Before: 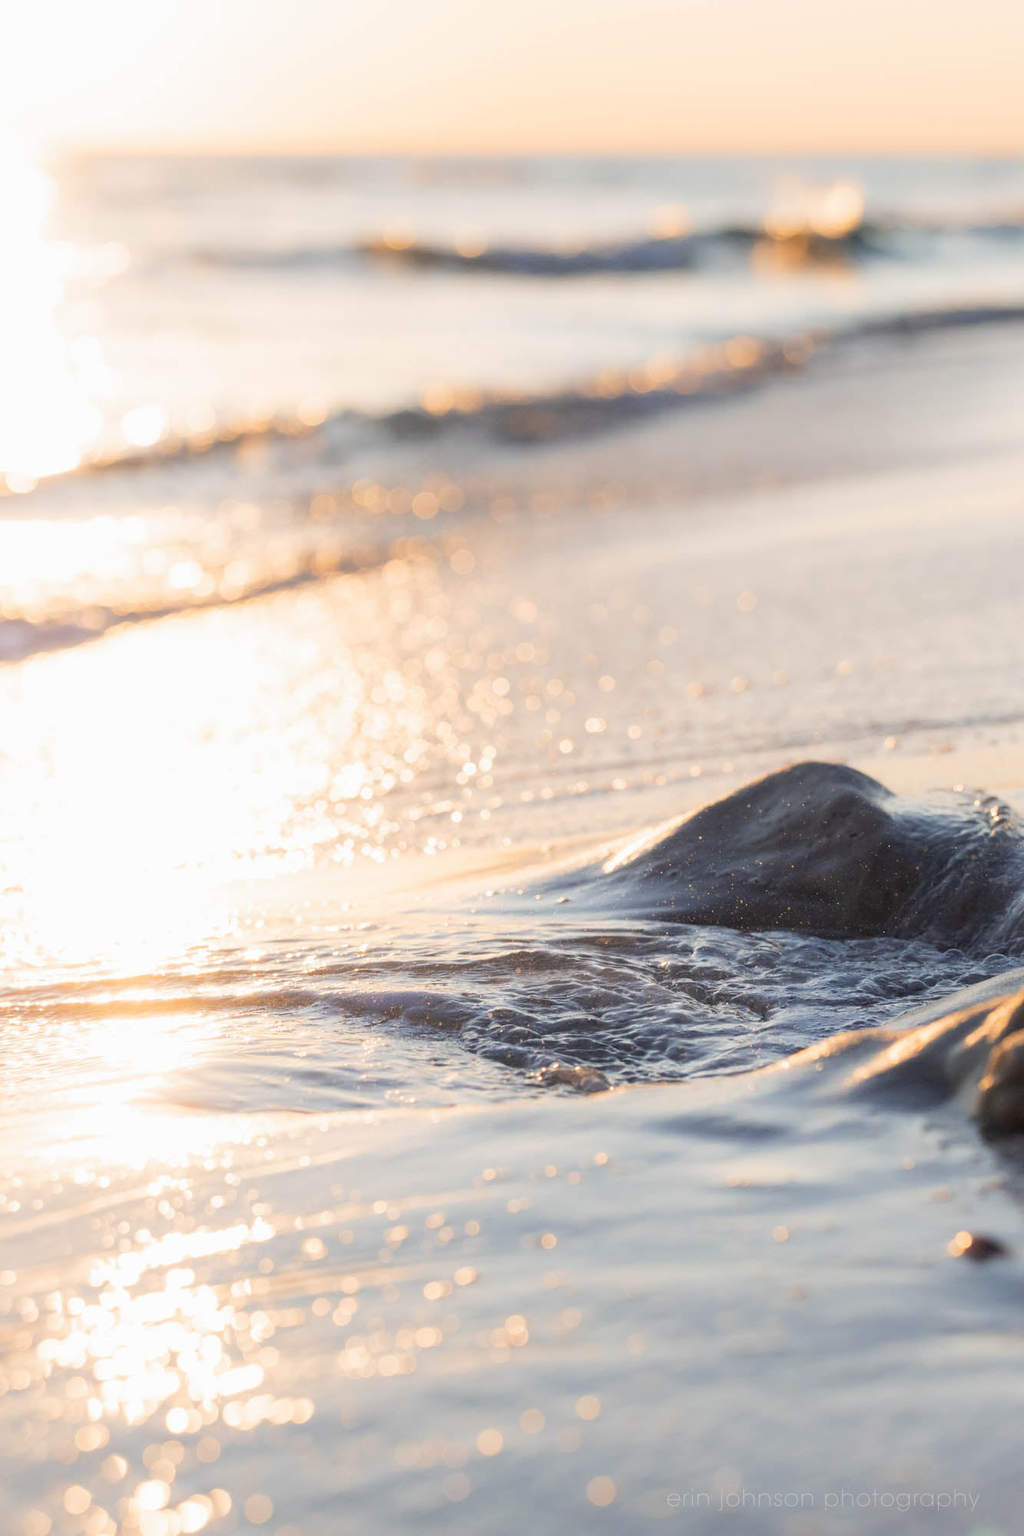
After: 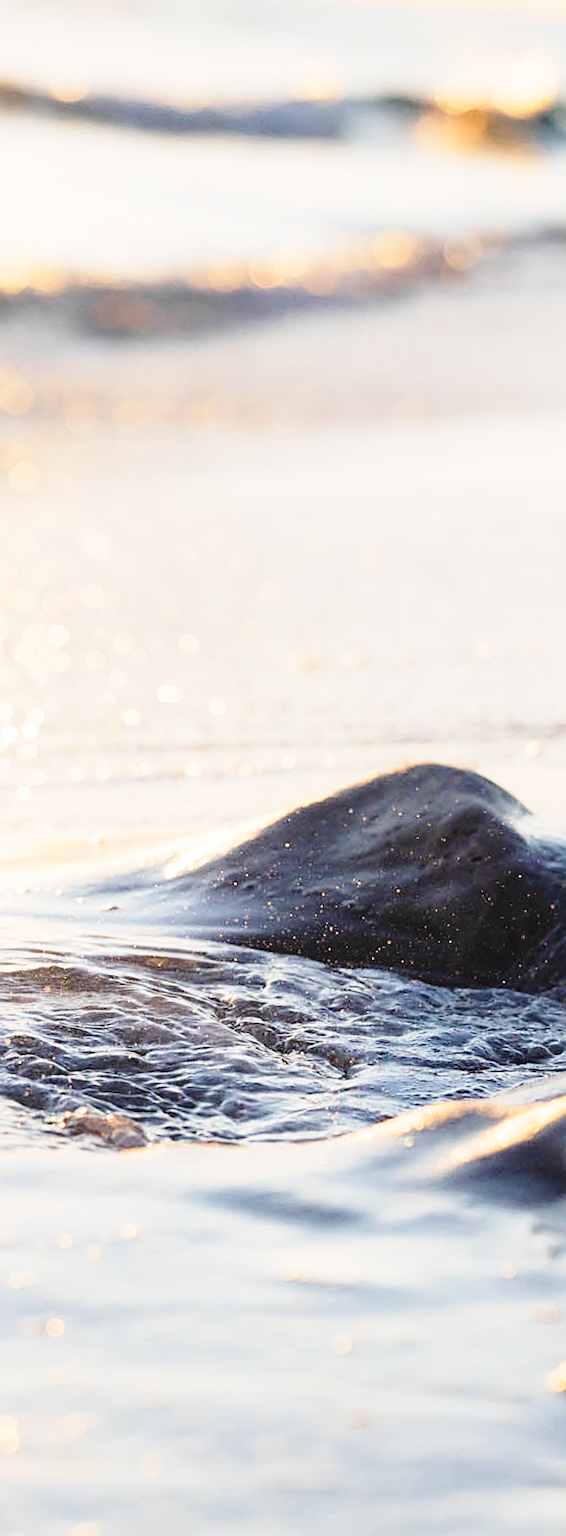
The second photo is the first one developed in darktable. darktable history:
crop: left 45.721%, top 13.393%, right 14.118%, bottom 10.01%
sharpen: on, module defaults
base curve: curves: ch0 [(0, 0) (0.04, 0.03) (0.133, 0.232) (0.448, 0.748) (0.843, 0.968) (1, 1)], preserve colors none
rotate and perspective: rotation 5.12°, automatic cropping off
